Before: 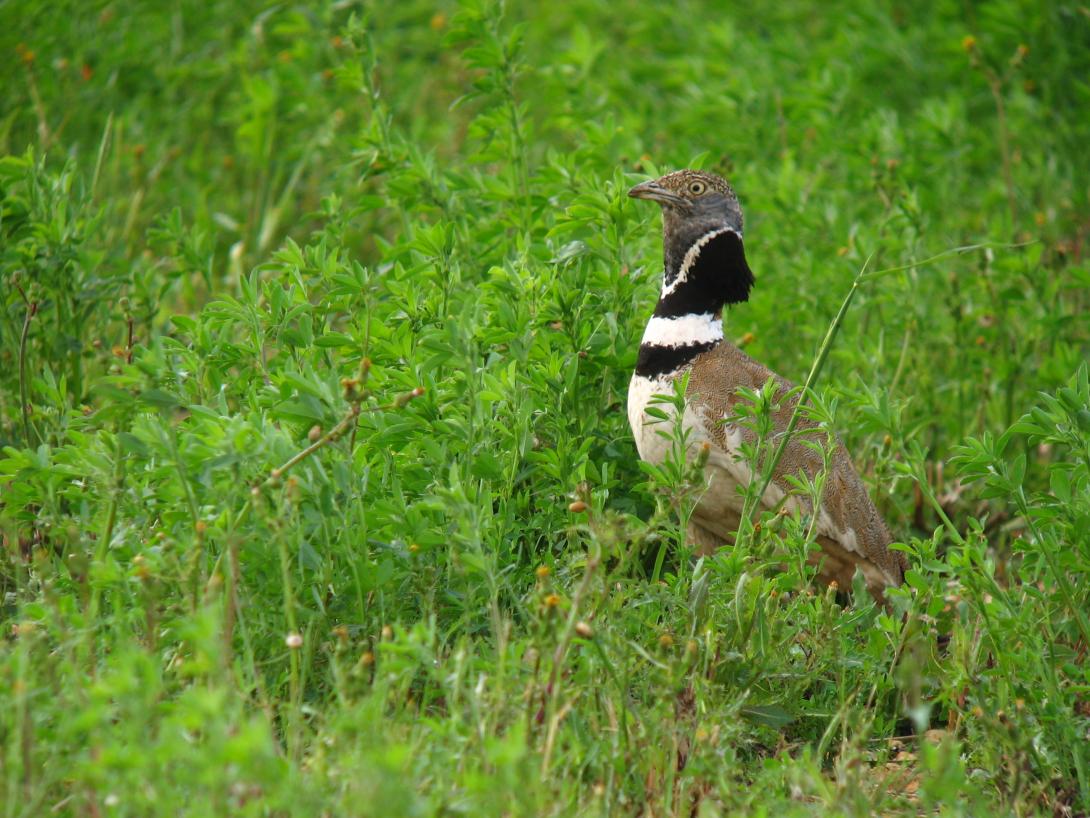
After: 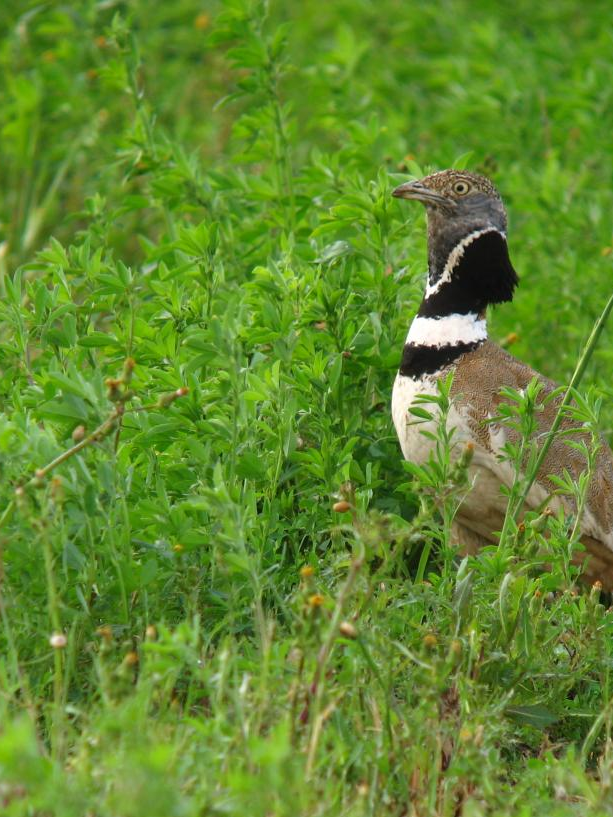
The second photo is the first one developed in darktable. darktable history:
crop: left 21.69%, right 22.062%, bottom 0.002%
